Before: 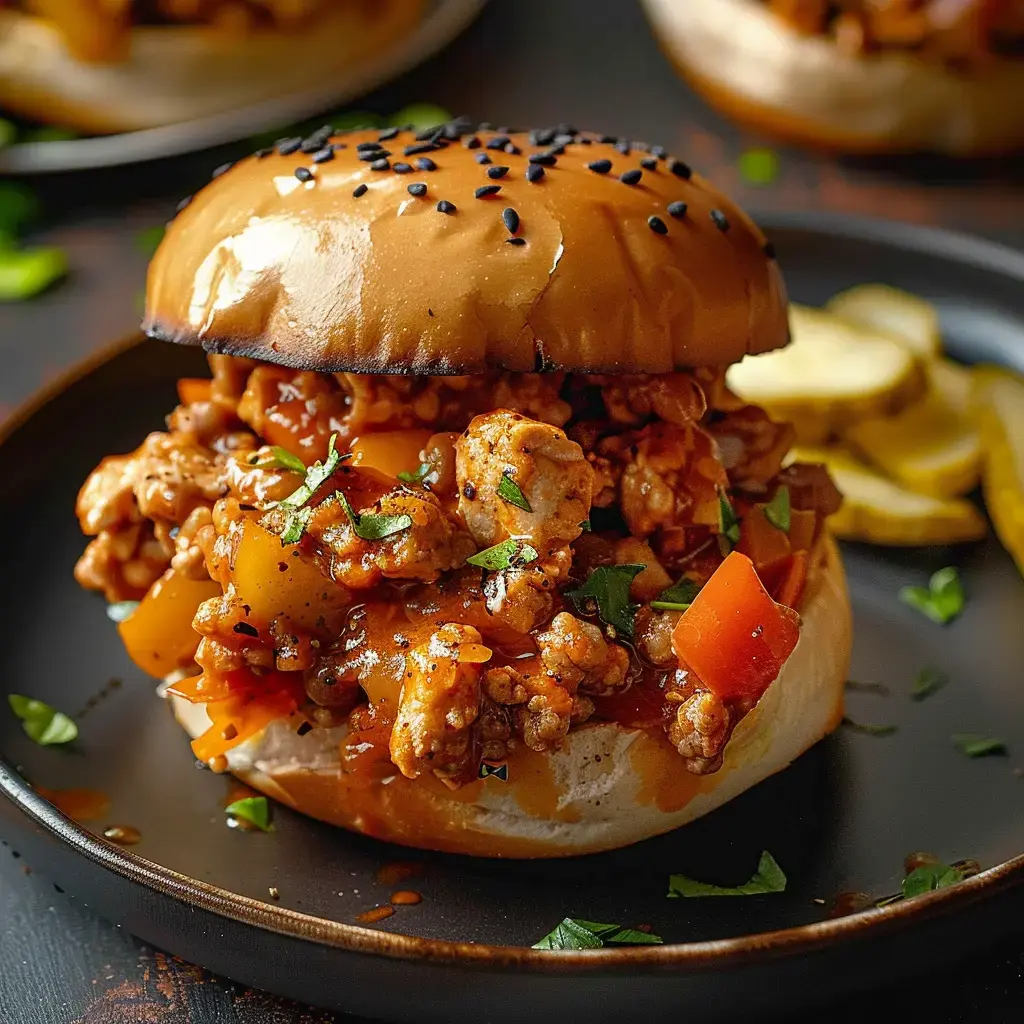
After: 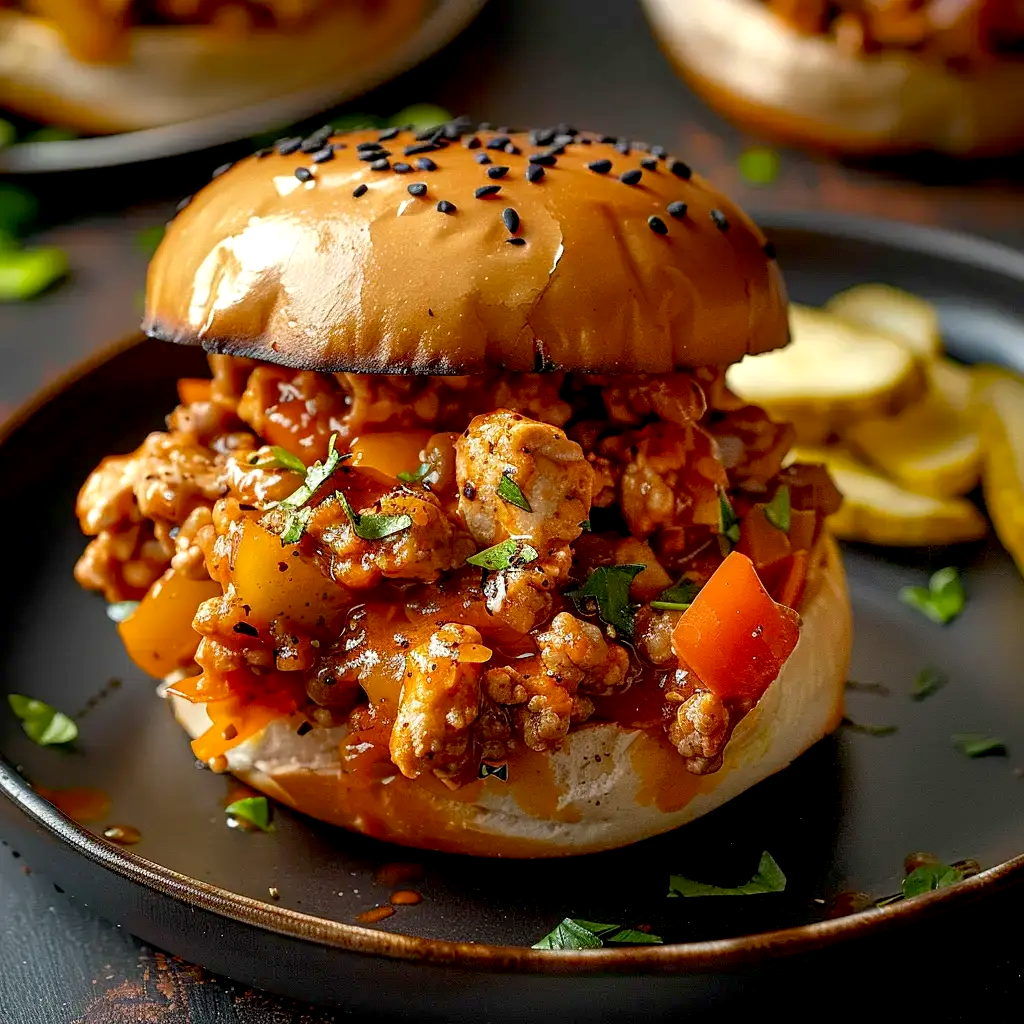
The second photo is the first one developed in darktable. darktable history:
exposure: black level correction 0.007, exposure 0.159 EV, compensate highlight preservation false
white balance: emerald 1
